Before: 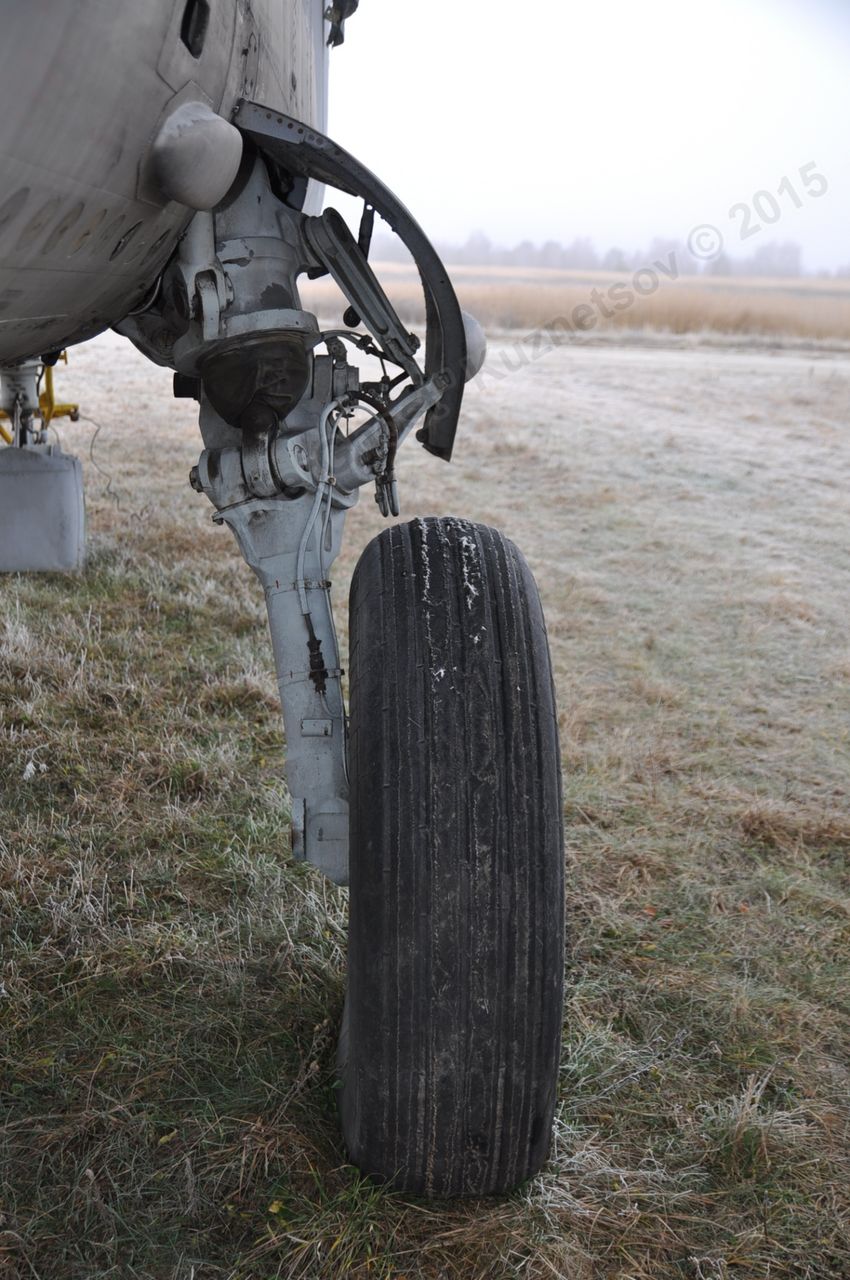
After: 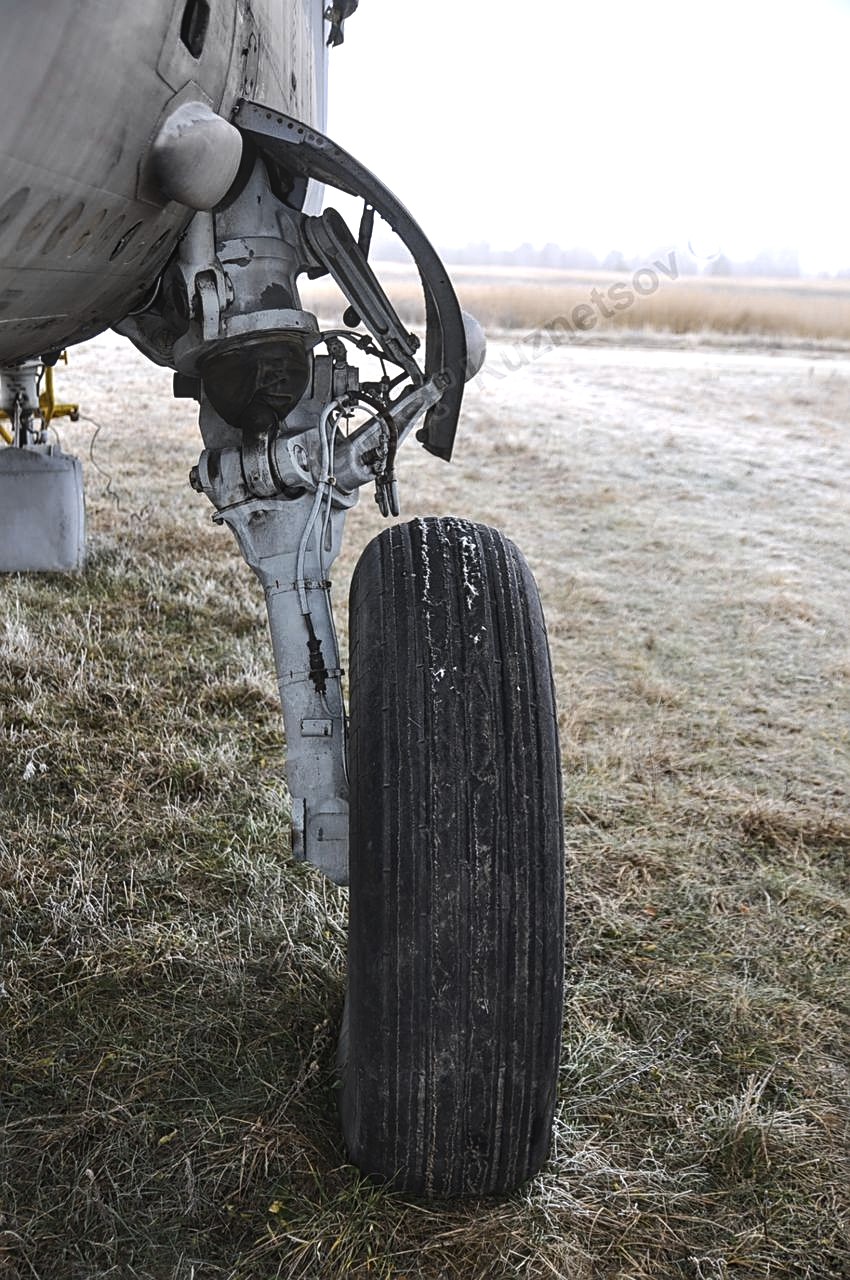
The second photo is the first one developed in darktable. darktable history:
tone equalizer: -8 EV -0.75 EV, -7 EV -0.7 EV, -6 EV -0.6 EV, -5 EV -0.4 EV, -3 EV 0.4 EV, -2 EV 0.6 EV, -1 EV 0.7 EV, +0 EV 0.75 EV, edges refinement/feathering 500, mask exposure compensation -1.57 EV, preserve details no
sharpen: on, module defaults
color contrast: green-magenta contrast 0.8, blue-yellow contrast 1.1, unbound 0
contrast brightness saturation: contrast -0.1, saturation -0.1
local contrast: on, module defaults
